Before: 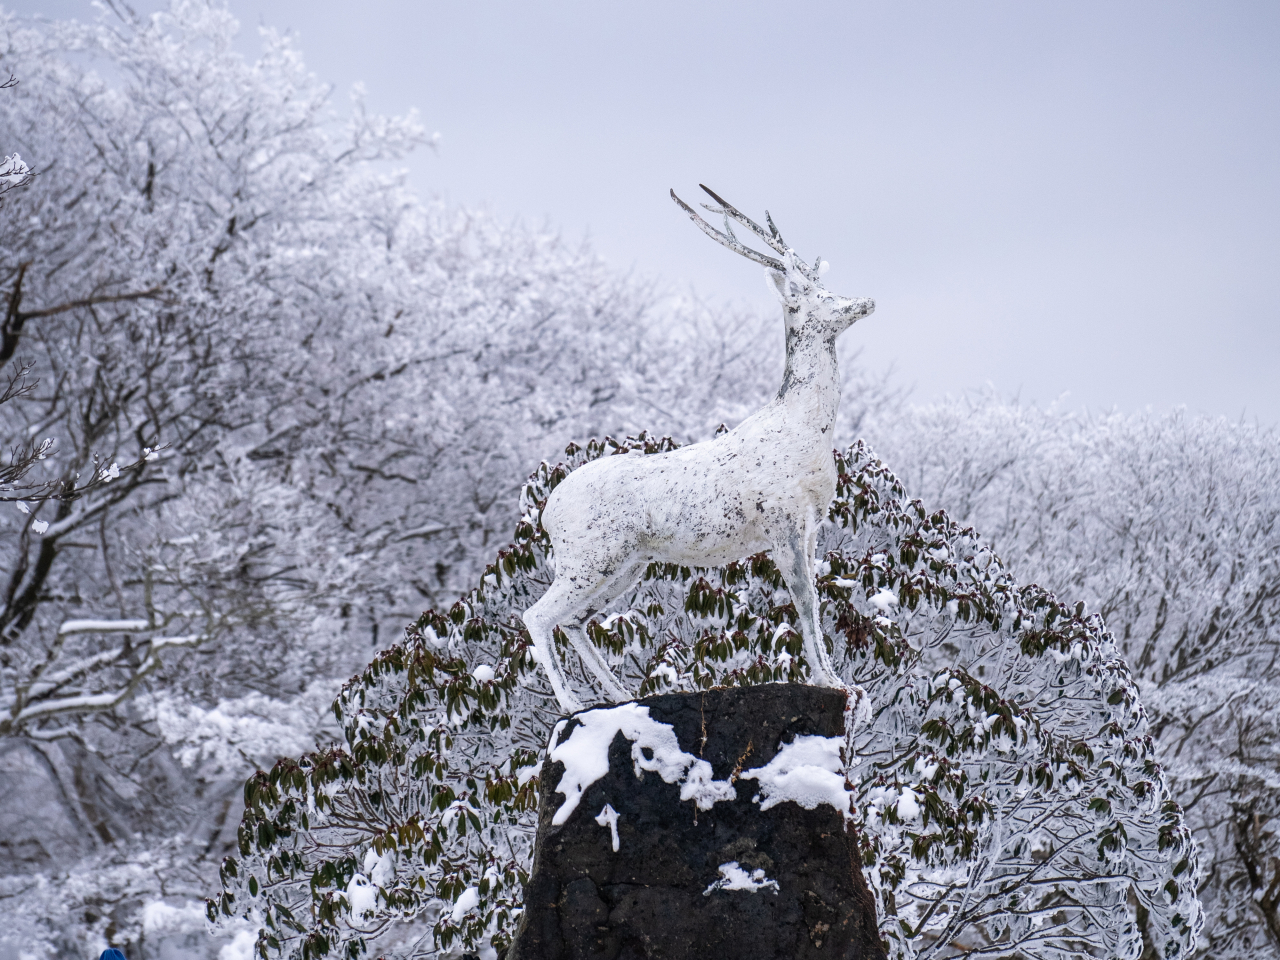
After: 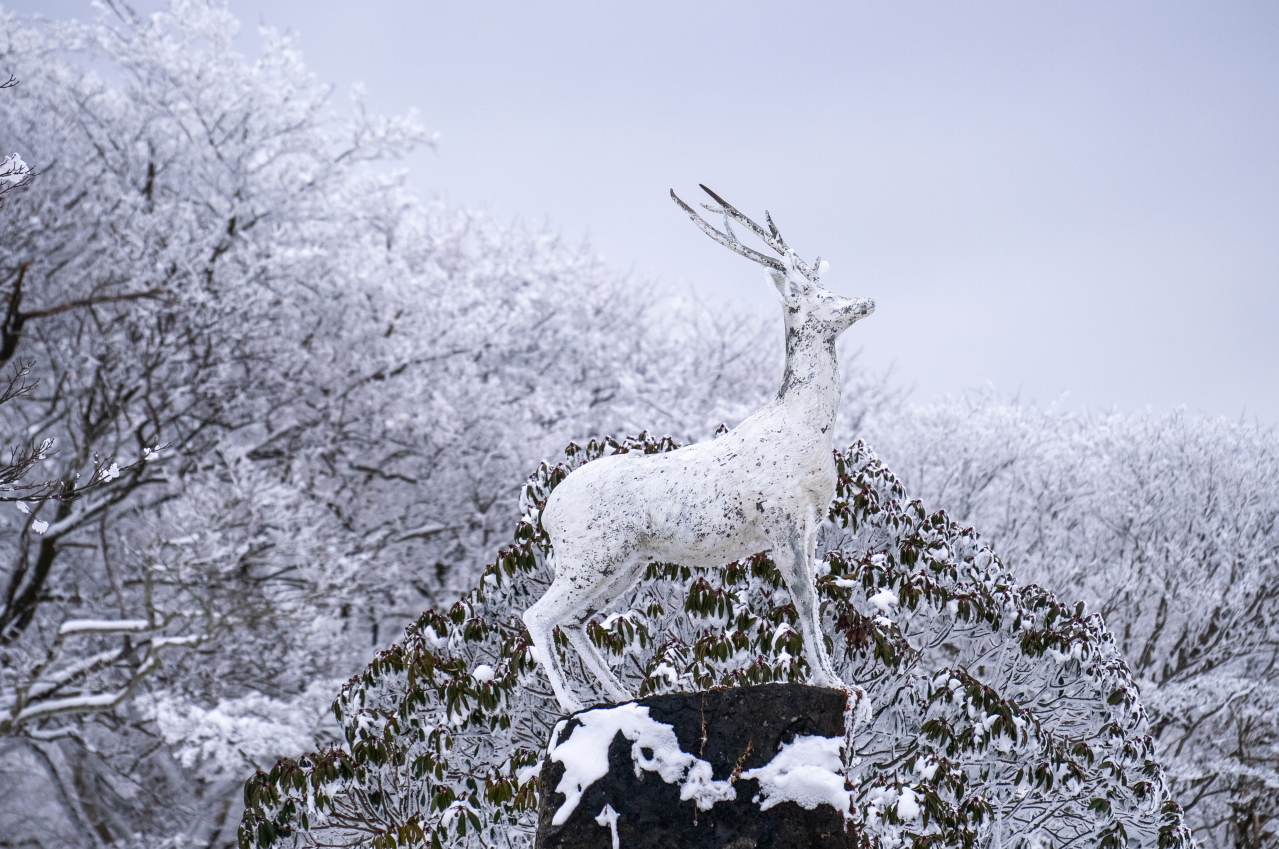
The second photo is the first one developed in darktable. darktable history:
crop and rotate: top 0%, bottom 11.49%
contrast brightness saturation: contrast 0.08, saturation 0.02
